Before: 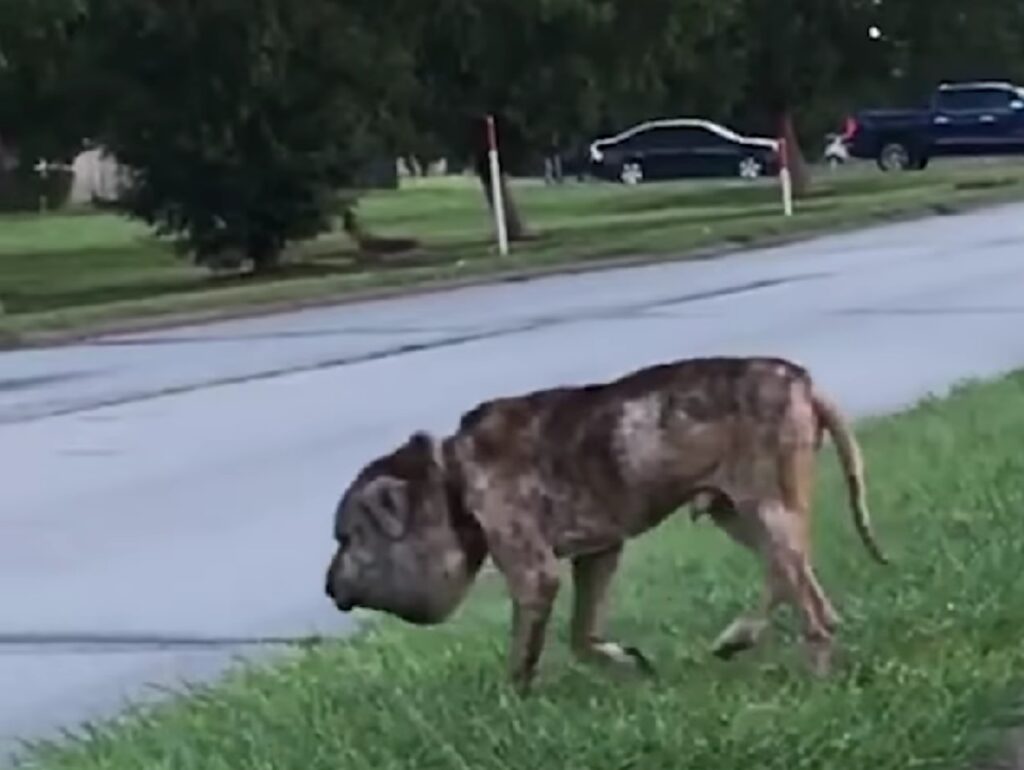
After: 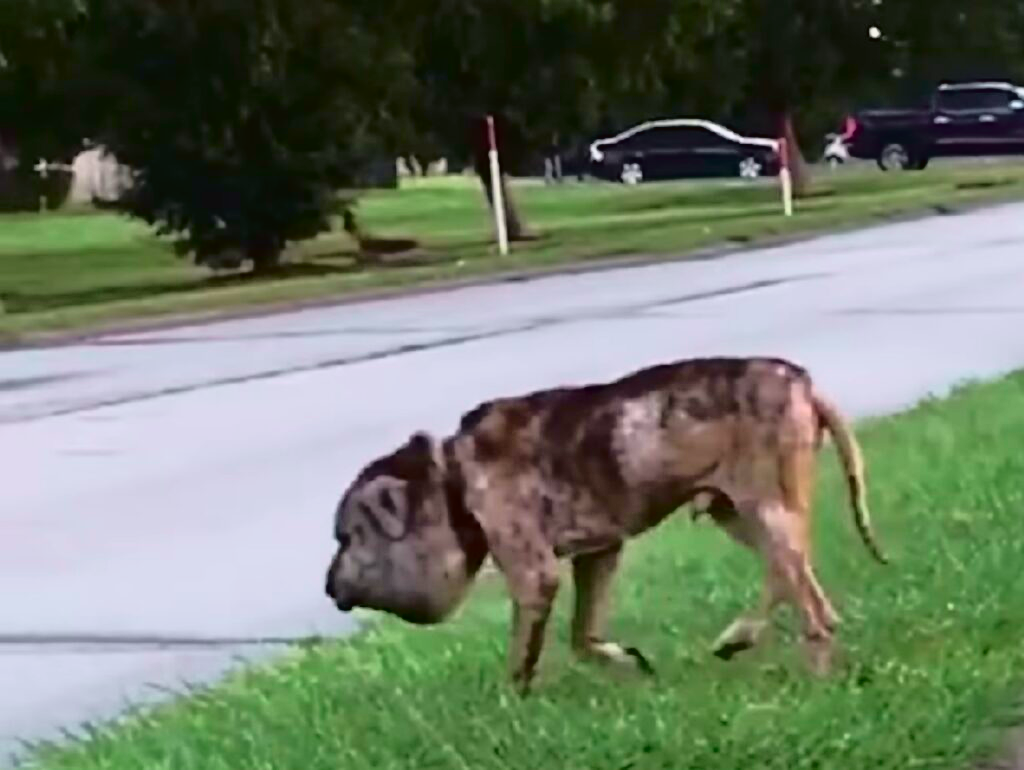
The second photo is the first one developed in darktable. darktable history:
tone curve: curves: ch0 [(0, 0.015) (0.091, 0.055) (0.184, 0.159) (0.304, 0.382) (0.492, 0.579) (0.628, 0.755) (0.832, 0.932) (0.984, 0.963)]; ch1 [(0, 0) (0.34, 0.235) (0.493, 0.5) (0.547, 0.586) (0.764, 0.815) (1, 1)]; ch2 [(0, 0) (0.44, 0.458) (0.476, 0.477) (0.542, 0.594) (0.674, 0.724) (1, 1)], color space Lab, independent channels, preserve colors none
